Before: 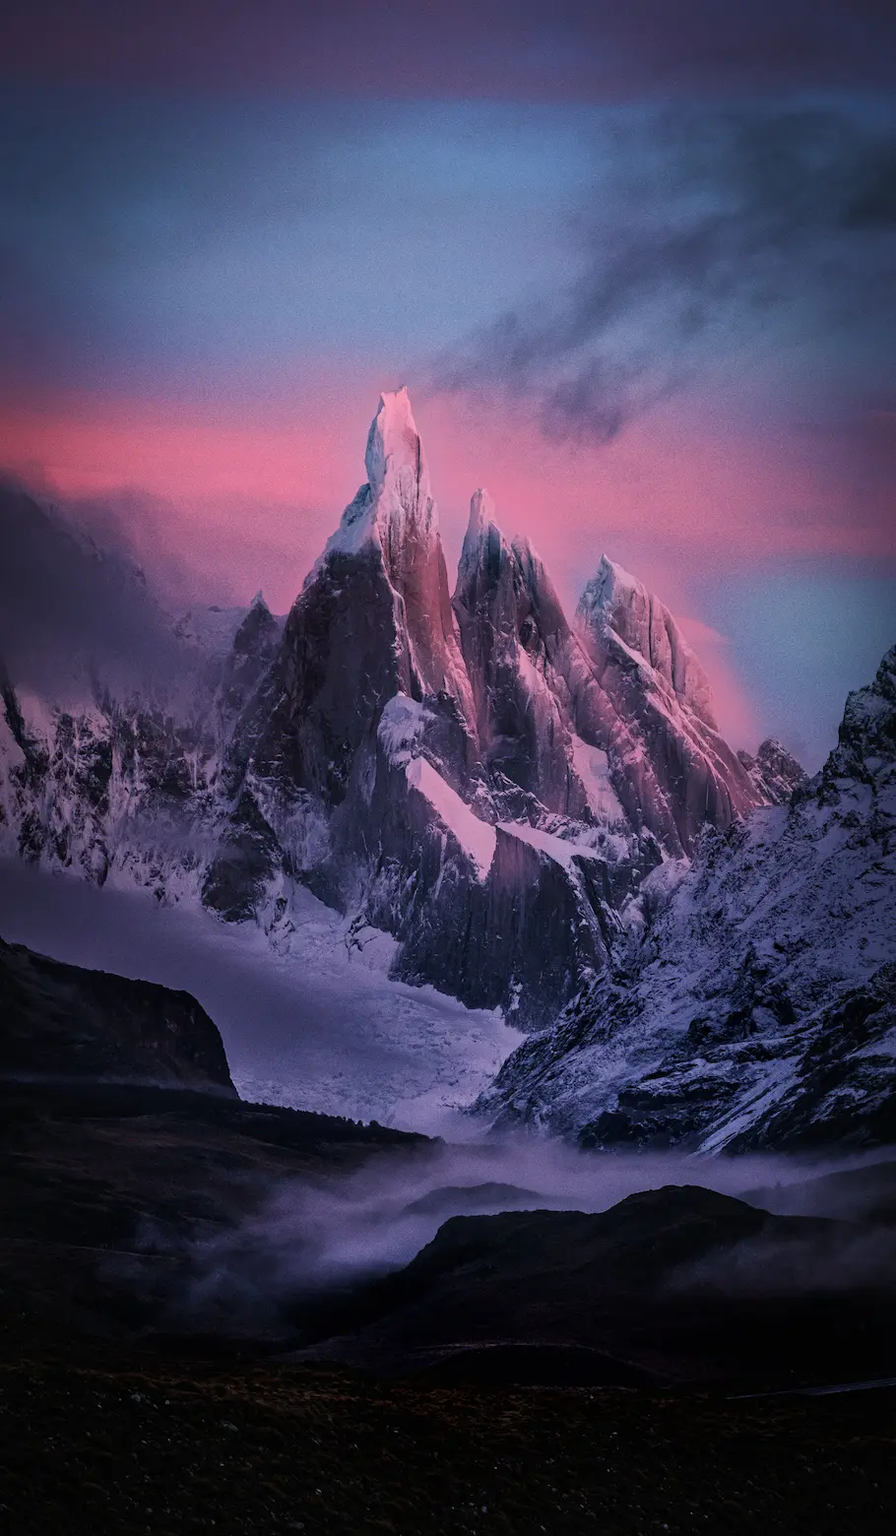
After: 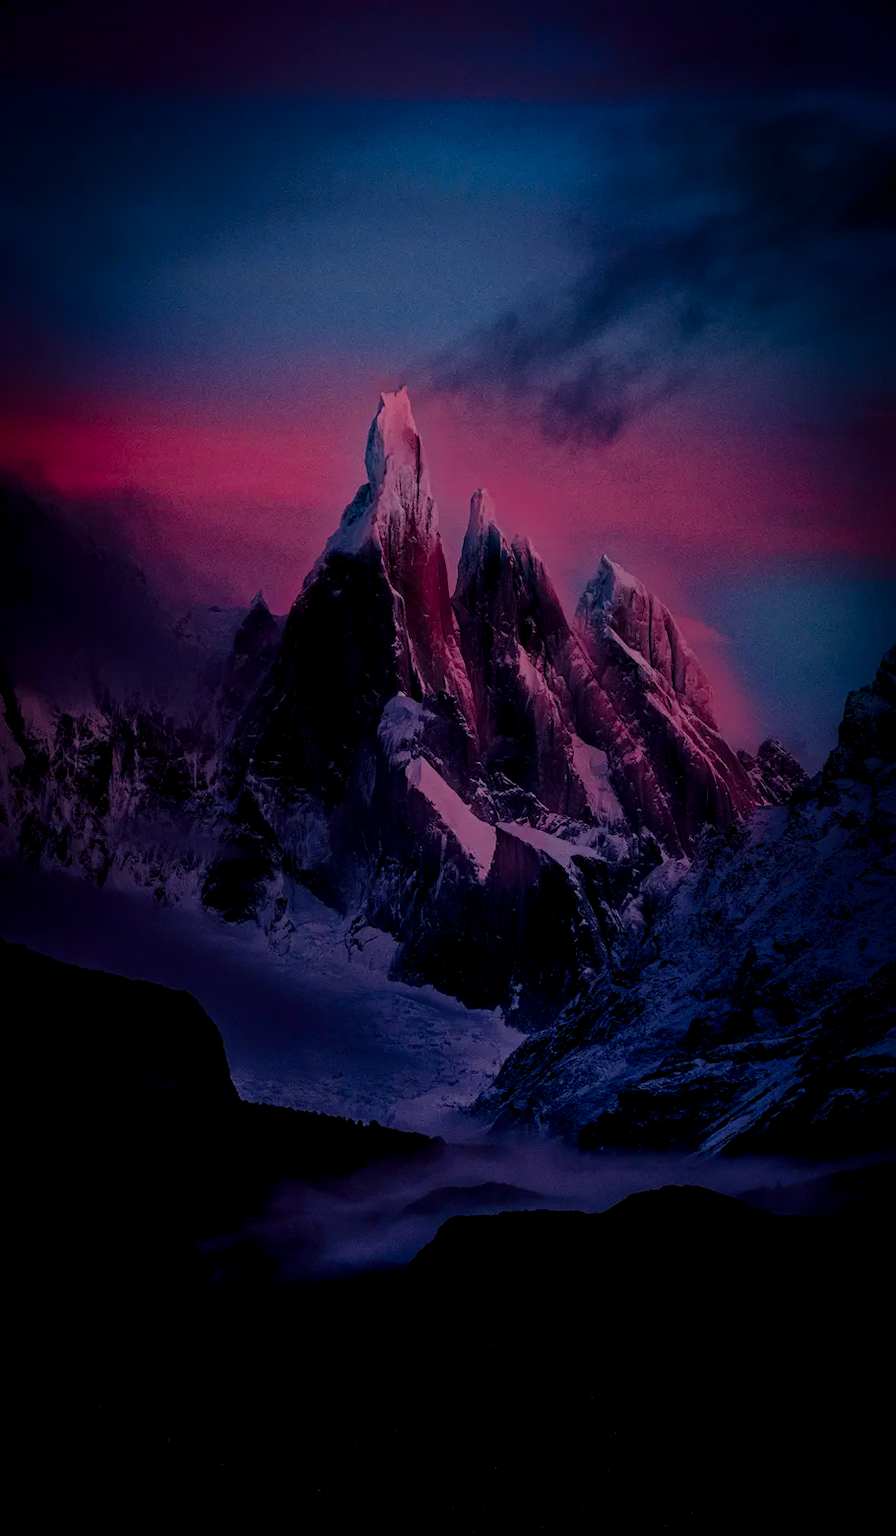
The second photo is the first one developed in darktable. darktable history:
contrast brightness saturation: contrast 0.094, brightness -0.597, saturation 0.172
filmic rgb: black relative exposure -5.05 EV, white relative exposure 3.98 EV, hardness 2.89, contrast 1.192, highlights saturation mix -31.08%, color science v6 (2022)
color balance rgb: perceptual saturation grading › global saturation 0.776%, saturation formula JzAzBz (2021)
